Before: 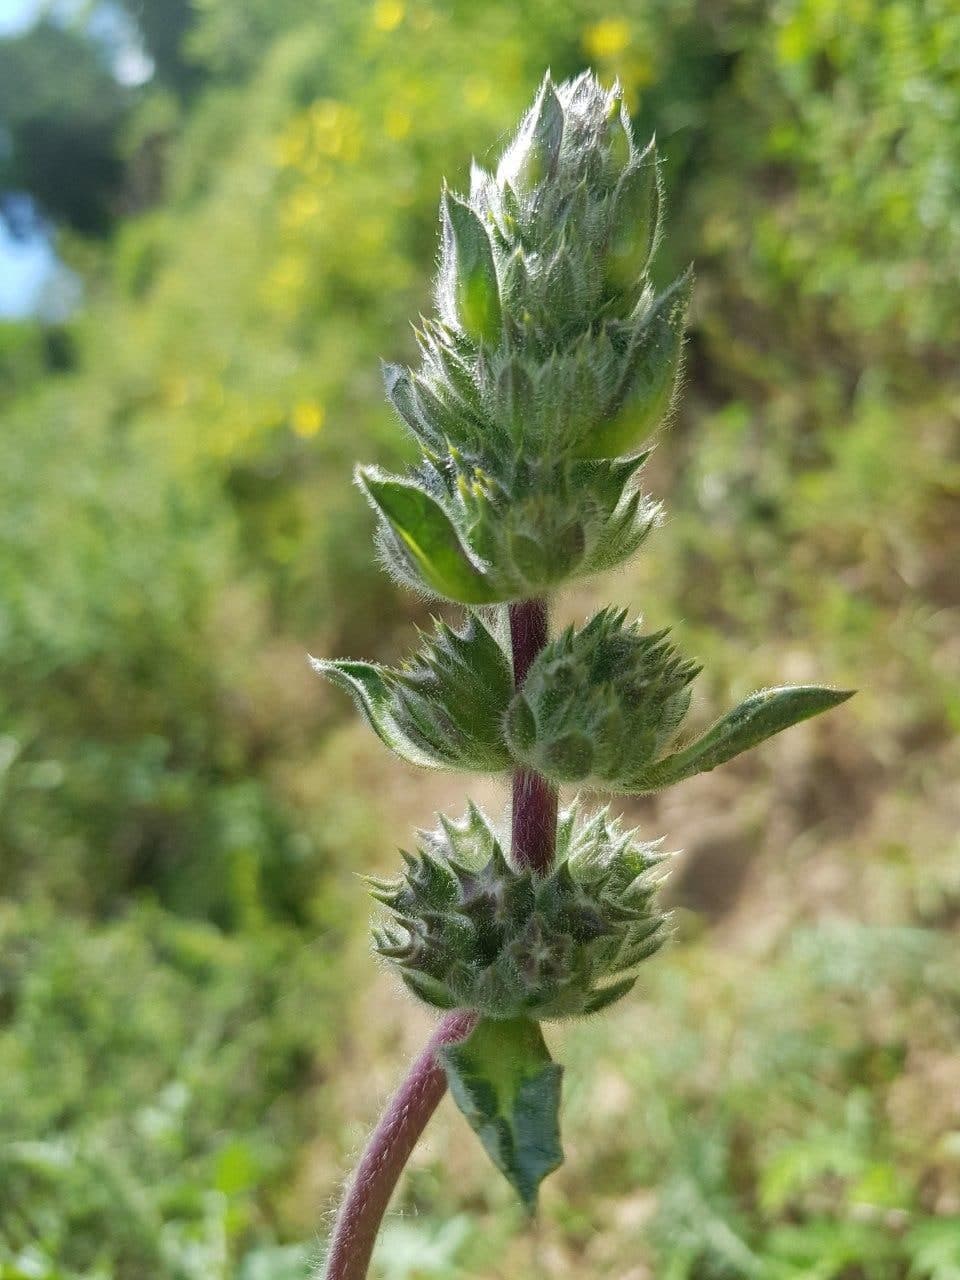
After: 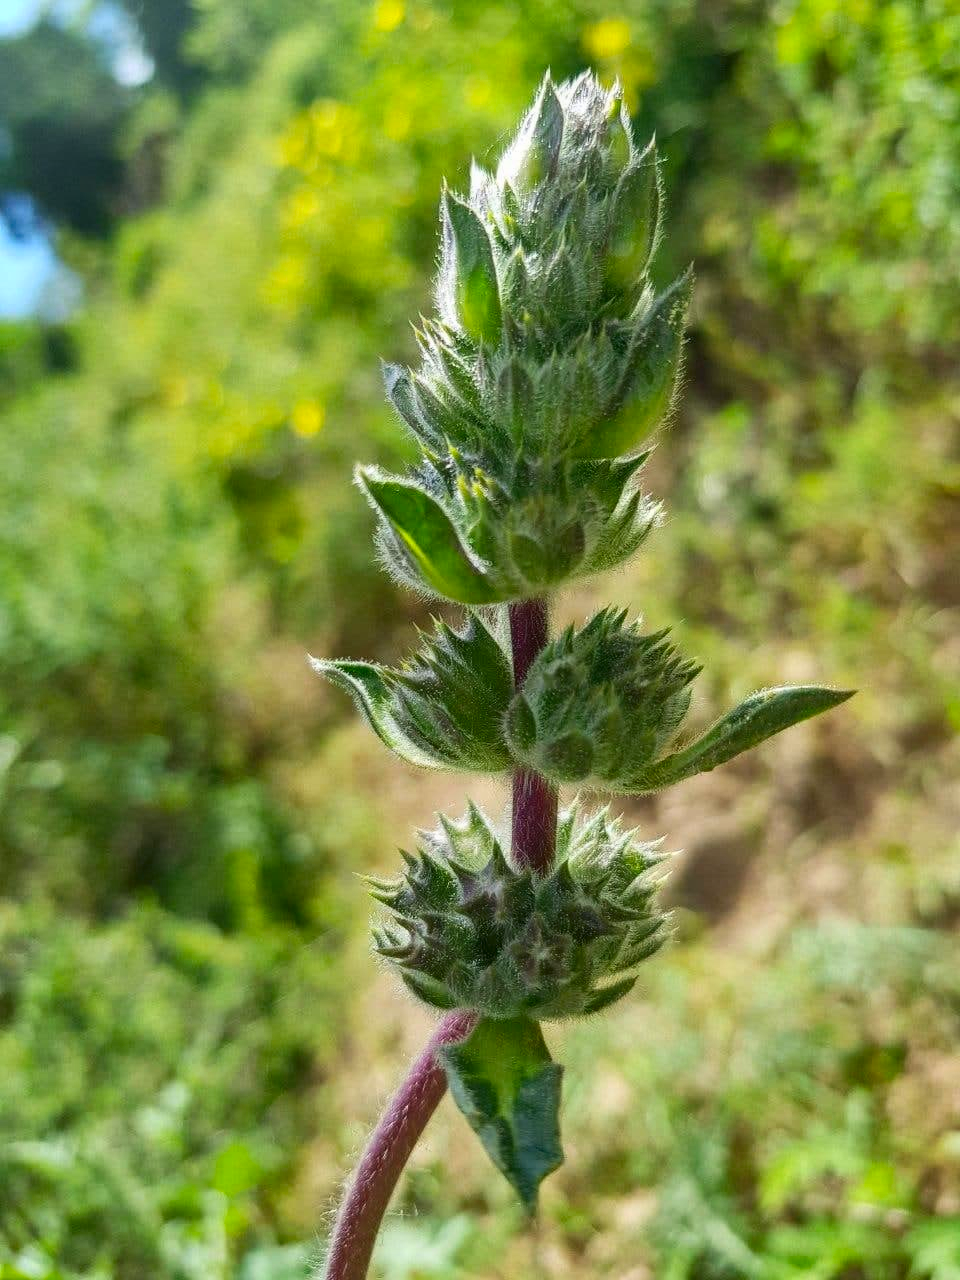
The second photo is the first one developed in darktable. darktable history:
contrast brightness saturation: contrast 0.18, saturation 0.3
shadows and highlights: low approximation 0.01, soften with gaussian
local contrast: detail 110%
